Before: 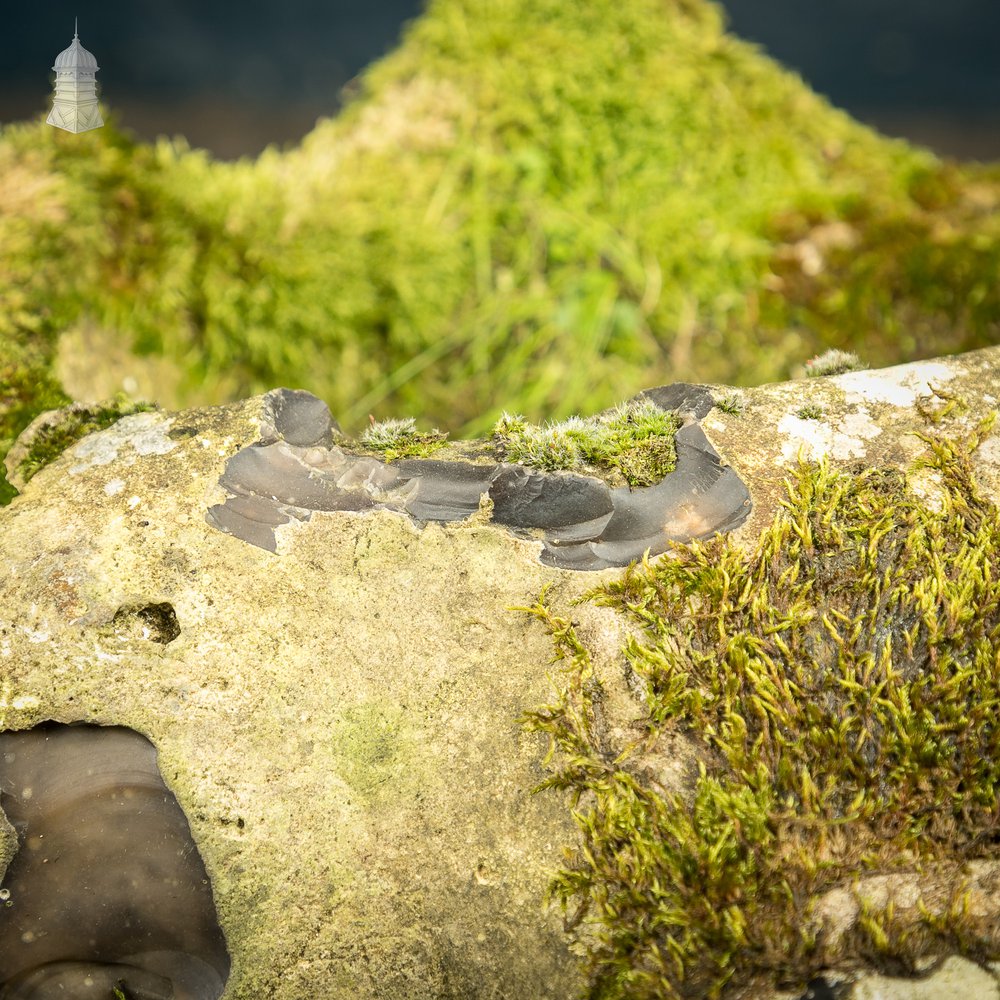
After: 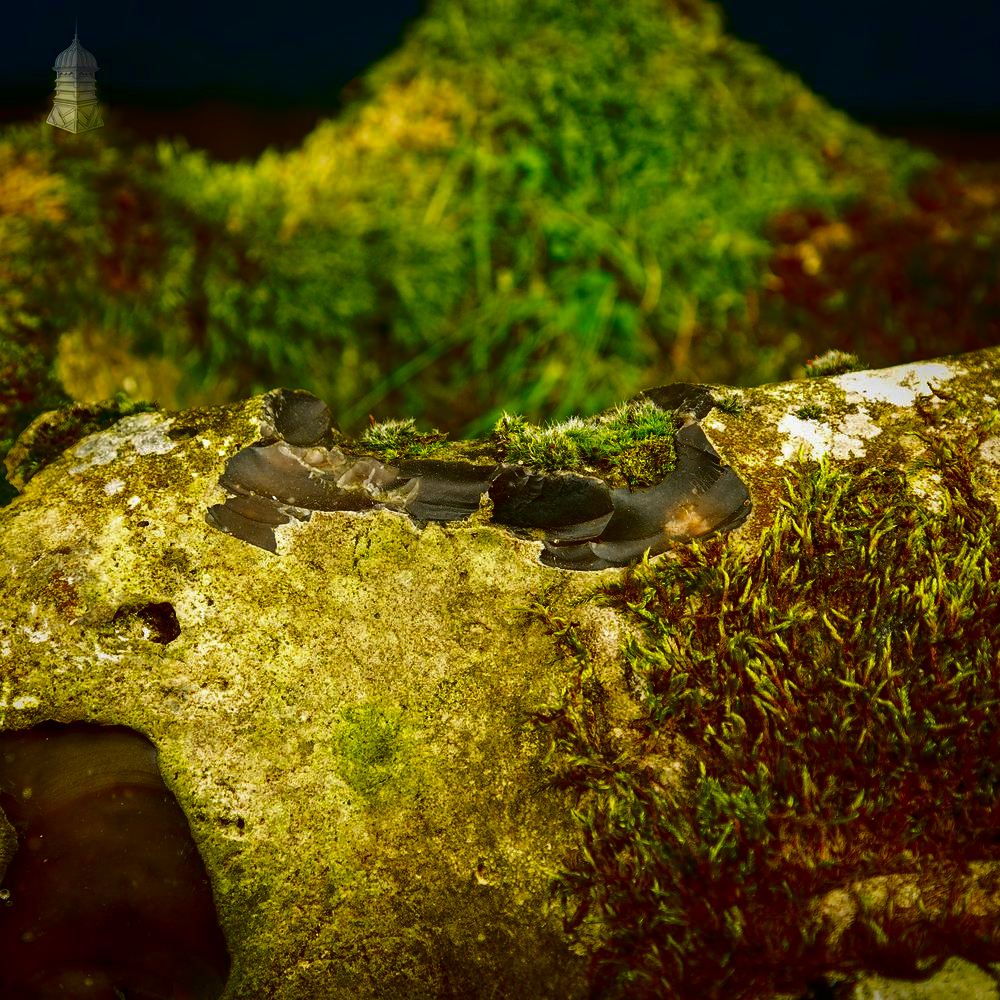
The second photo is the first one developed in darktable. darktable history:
contrast brightness saturation: brightness -0.988, saturation 0.998
